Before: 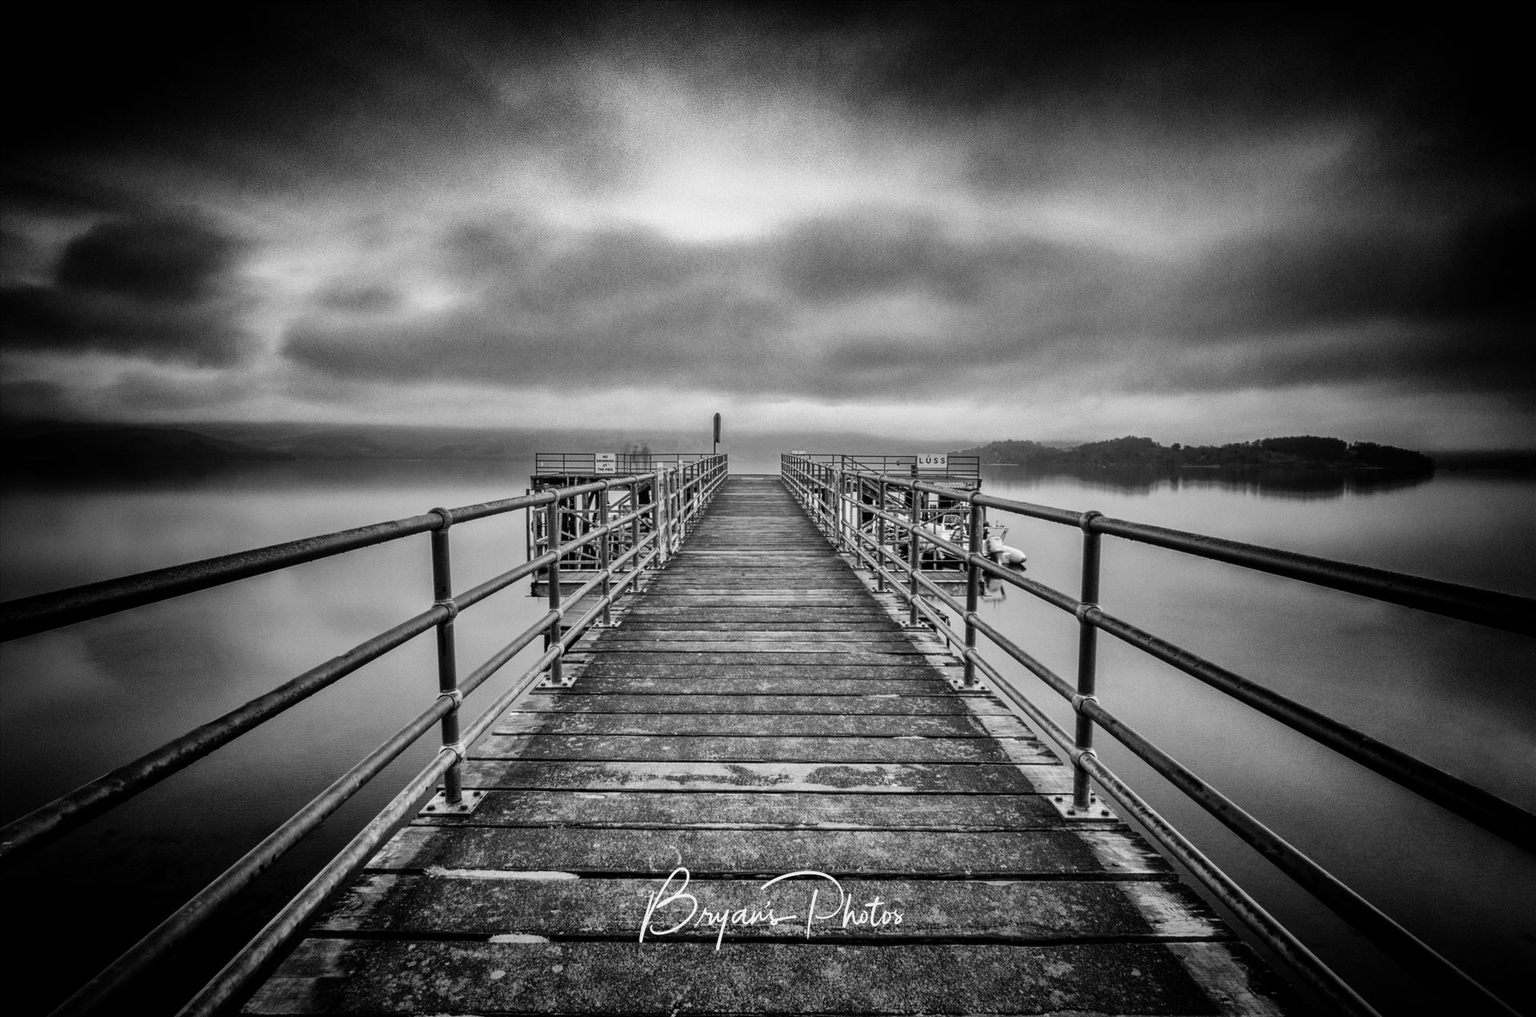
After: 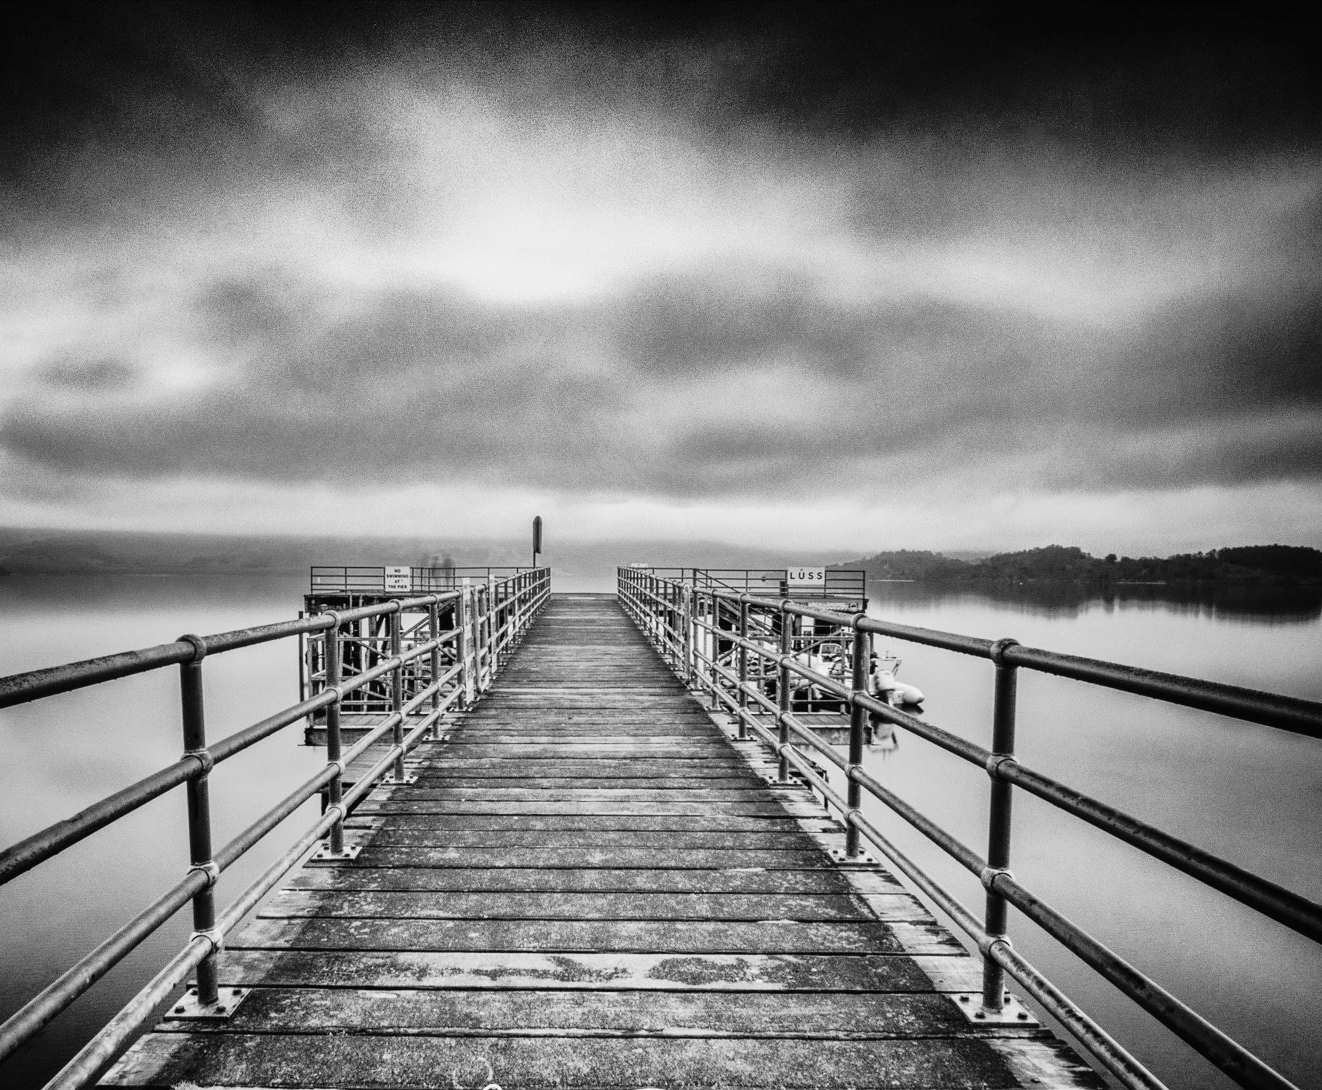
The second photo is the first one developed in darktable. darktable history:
contrast brightness saturation: saturation -0.058
tone curve: curves: ch0 [(0, 0.012) (0.144, 0.137) (0.326, 0.386) (0.489, 0.573) (0.656, 0.763) (0.849, 0.902) (1, 0.974)]; ch1 [(0, 0) (0.366, 0.367) (0.475, 0.453) (0.487, 0.501) (0.519, 0.527) (0.544, 0.579) (0.562, 0.619) (0.622, 0.694) (1, 1)]; ch2 [(0, 0) (0.333, 0.346) (0.375, 0.375) (0.424, 0.43) (0.476, 0.492) (0.502, 0.503) (0.533, 0.541) (0.572, 0.615) (0.605, 0.656) (0.641, 0.709) (1, 1)], preserve colors none
crop: left 18.737%, right 12.386%, bottom 14.235%
